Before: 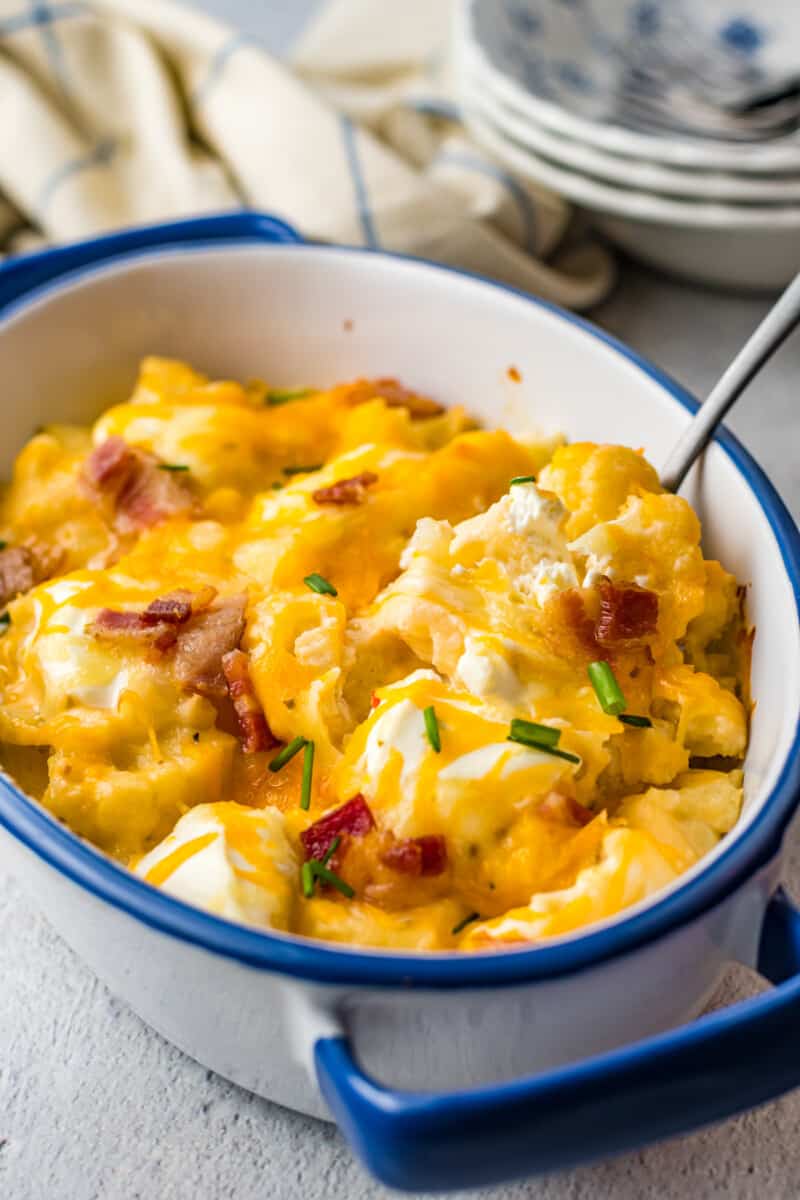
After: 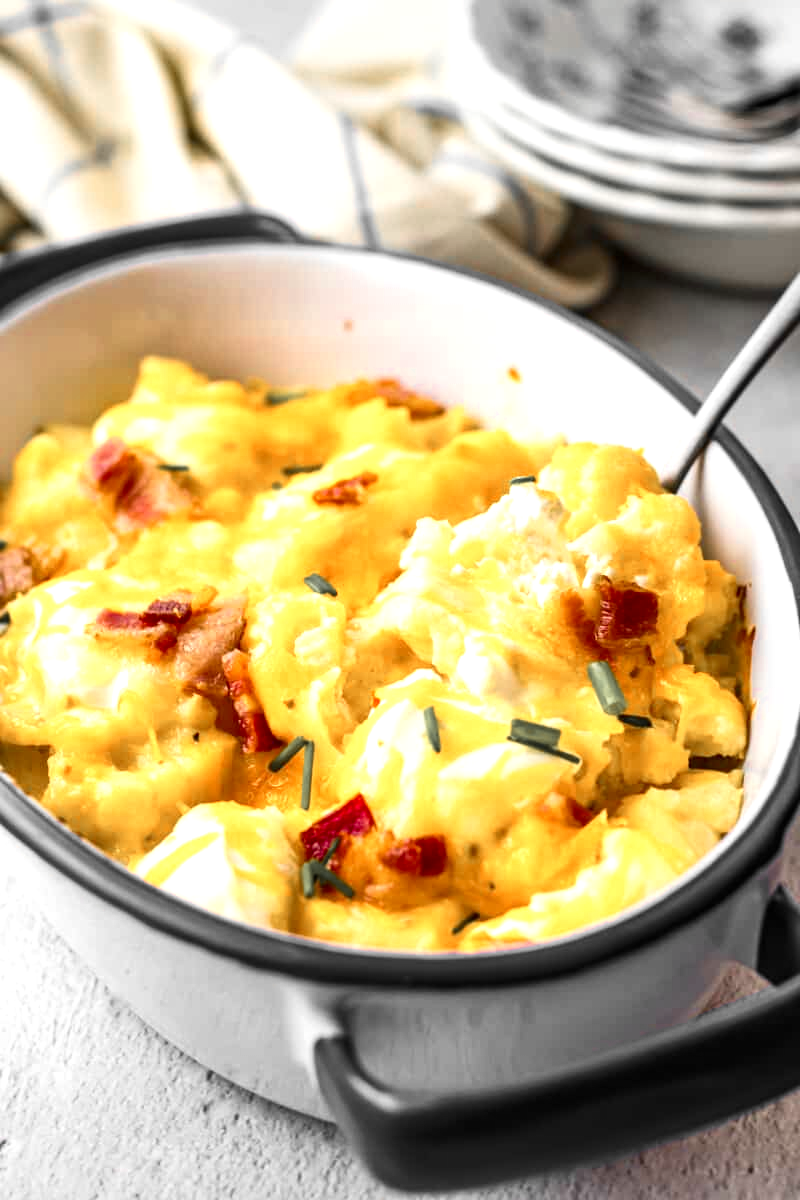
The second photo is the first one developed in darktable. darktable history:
contrast brightness saturation: contrast 0.13, brightness -0.046, saturation 0.161
color zones: curves: ch0 [(0, 0.447) (0.184, 0.543) (0.323, 0.476) (0.429, 0.445) (0.571, 0.443) (0.714, 0.451) (0.857, 0.452) (1, 0.447)]; ch1 [(0, 0.464) (0.176, 0.46) (0.287, 0.177) (0.429, 0.002) (0.571, 0) (0.714, 0) (0.857, 0) (1, 0.464)]
exposure: black level correction 0, exposure 0.5 EV, compensate exposure bias true, compensate highlight preservation false
